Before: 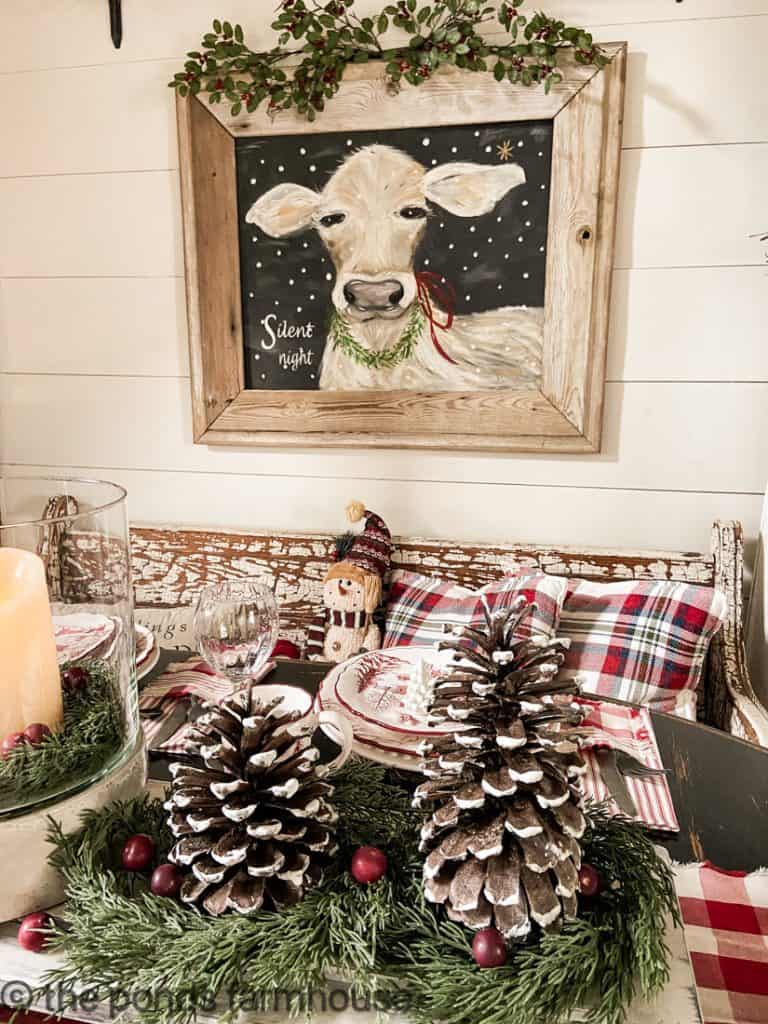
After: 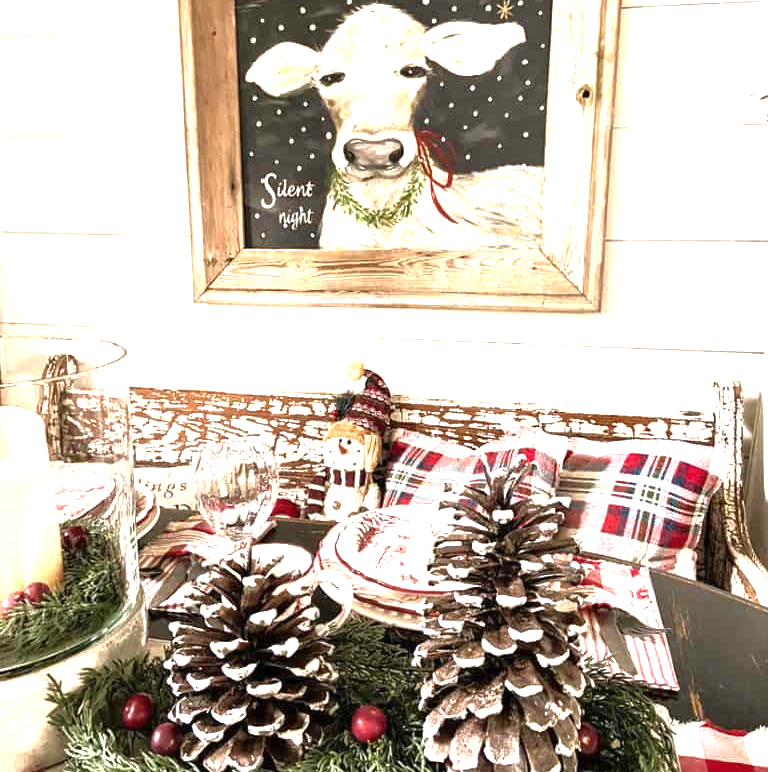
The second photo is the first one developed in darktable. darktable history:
exposure: black level correction 0, exposure 1.099 EV, compensate exposure bias true, compensate highlight preservation false
crop: top 13.787%, bottom 10.76%
tone equalizer: -8 EV -0.001 EV, -7 EV 0.002 EV, -6 EV -0.005 EV, -5 EV -0.011 EV, -4 EV -0.076 EV, -3 EV -0.2 EV, -2 EV -0.271 EV, -1 EV 0.104 EV, +0 EV 0.307 EV, edges refinement/feathering 500, mask exposure compensation -1.57 EV, preserve details no
